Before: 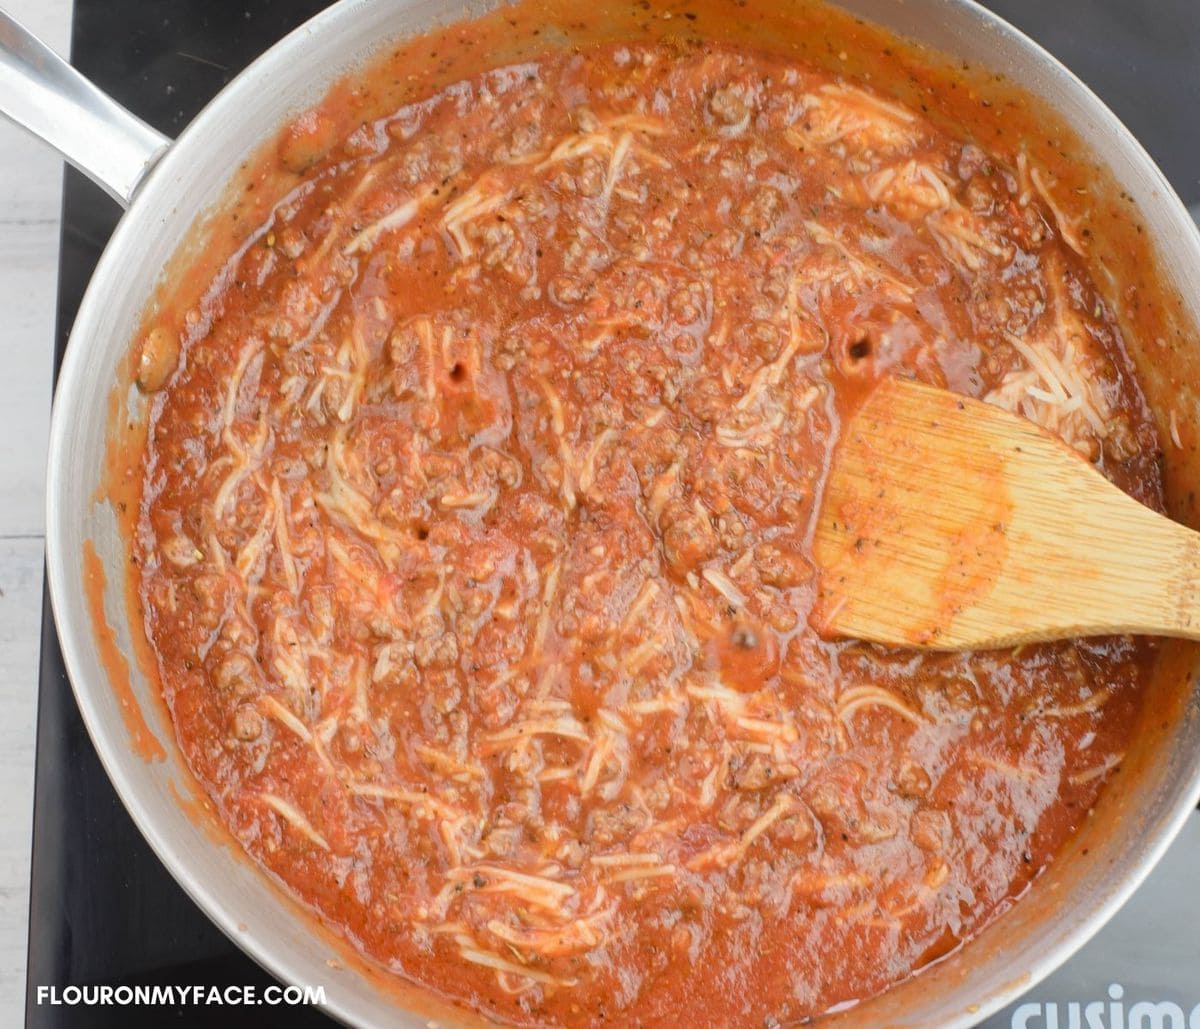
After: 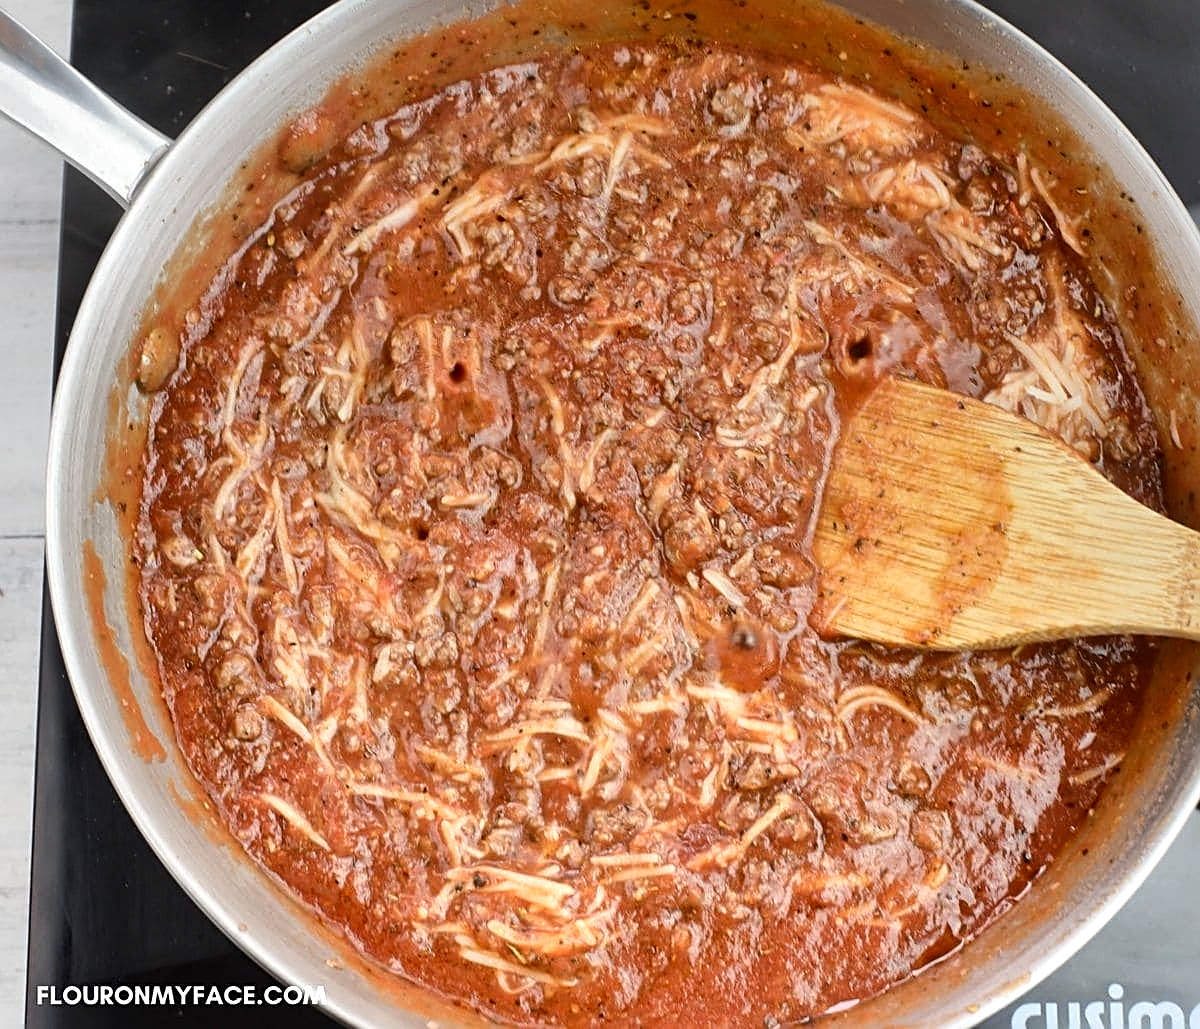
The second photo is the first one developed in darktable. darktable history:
local contrast: mode bilateral grid, contrast 20, coarseness 50, detail 179%, midtone range 0.2
graduated density: rotation 5.63°, offset 76.9
tone equalizer: -8 EV -0.417 EV, -7 EV -0.389 EV, -6 EV -0.333 EV, -5 EV -0.222 EV, -3 EV 0.222 EV, -2 EV 0.333 EV, -1 EV 0.389 EV, +0 EV 0.417 EV, edges refinement/feathering 500, mask exposure compensation -1.57 EV, preserve details no
sharpen: on, module defaults
